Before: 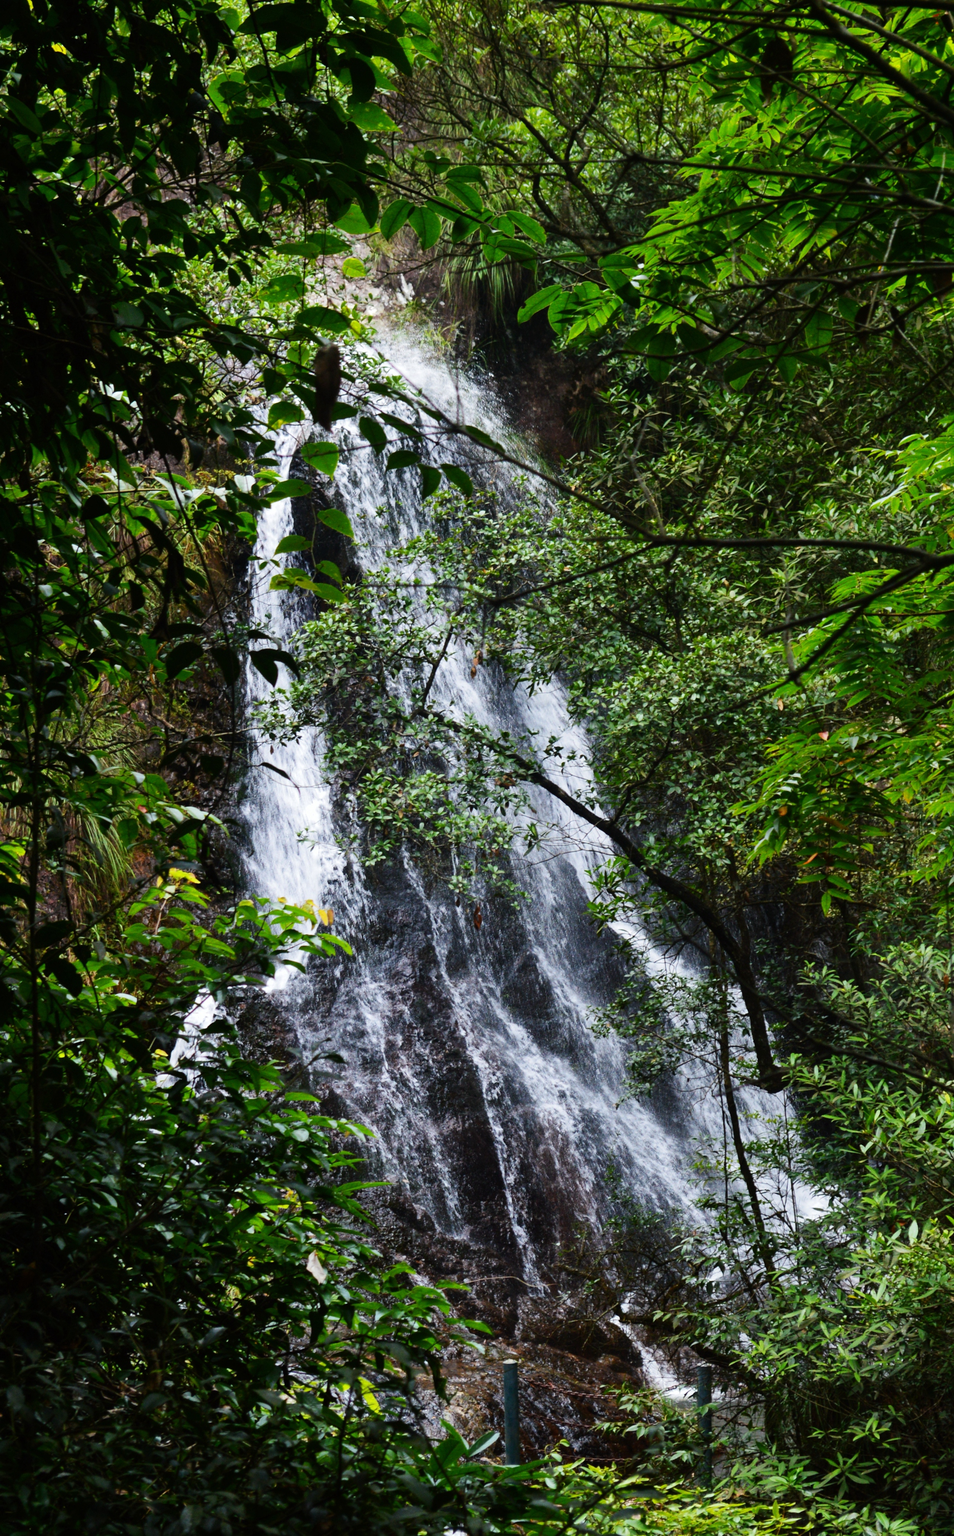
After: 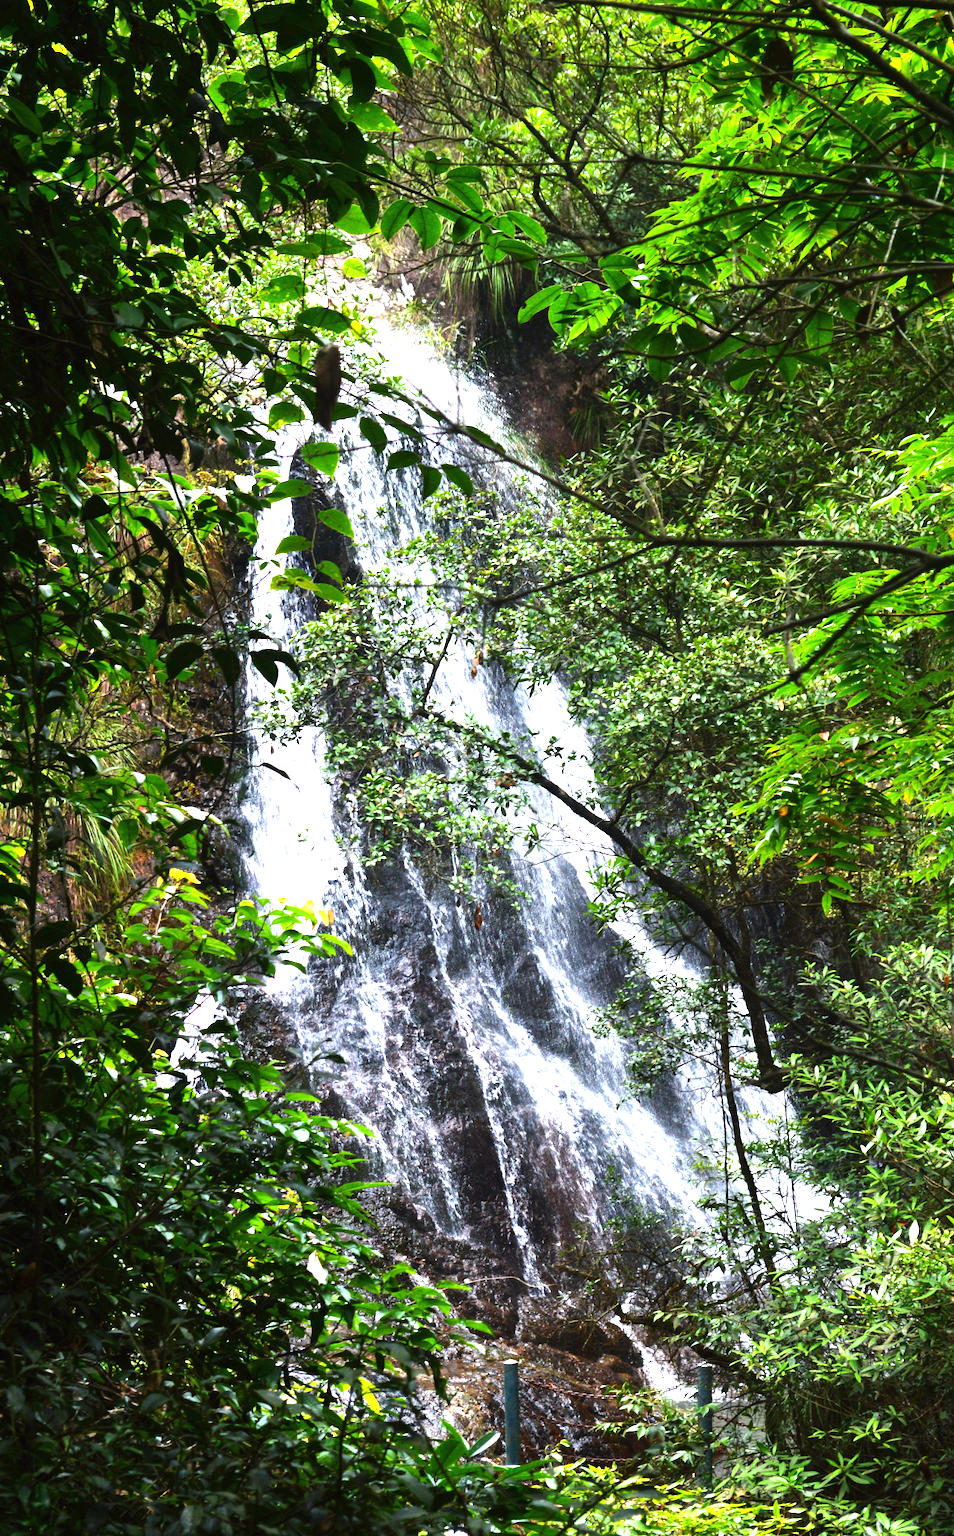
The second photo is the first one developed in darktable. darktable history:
exposure: black level correction 0, exposure 1.375 EV, compensate exposure bias true, compensate highlight preservation false
